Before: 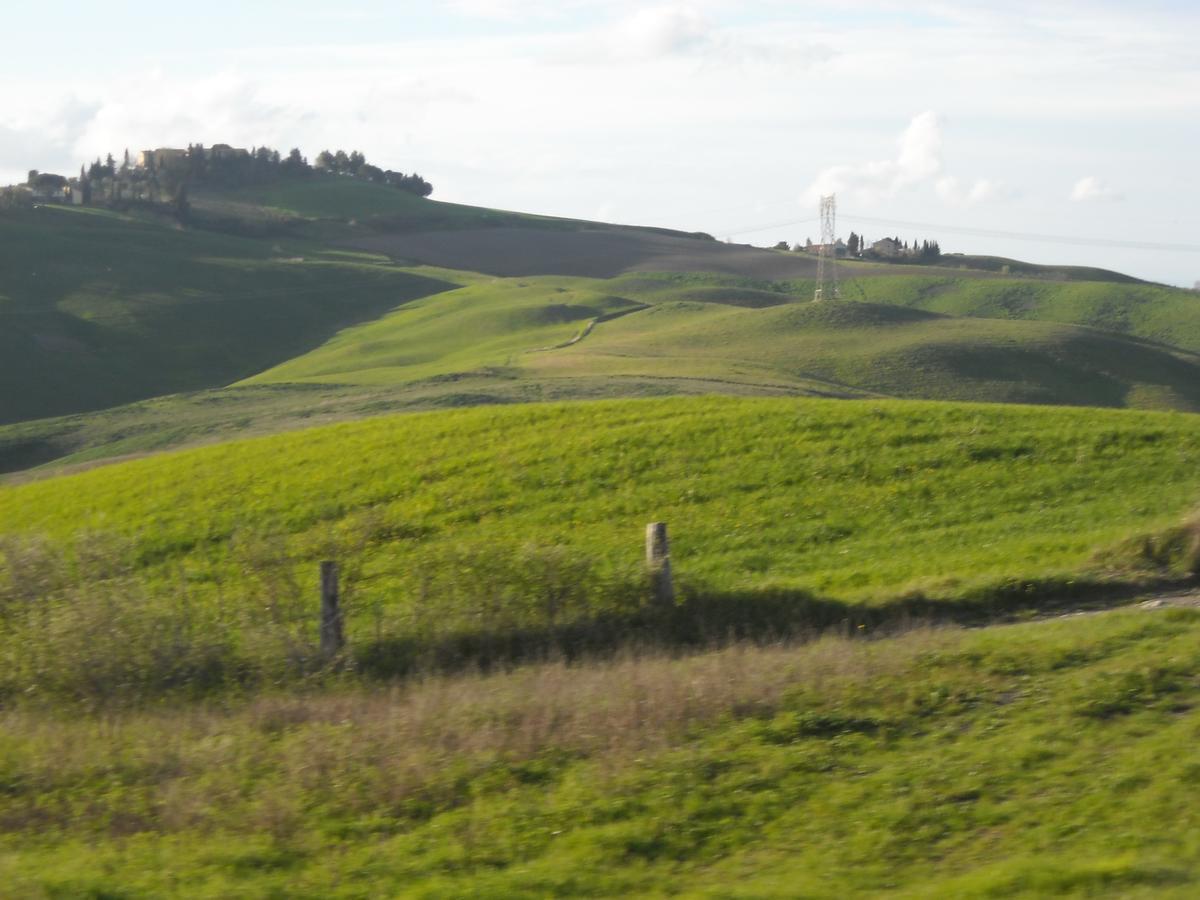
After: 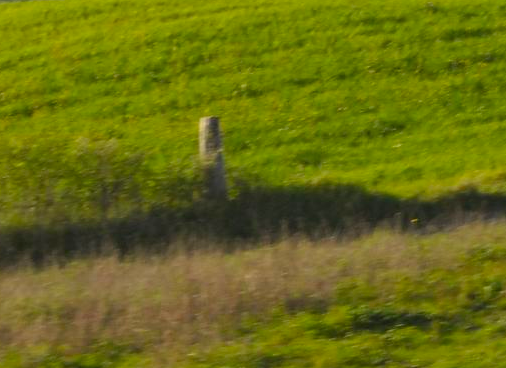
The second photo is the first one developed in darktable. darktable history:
crop: left 37.279%, top 45.186%, right 20.498%, bottom 13.869%
color correction: highlights b* 0.019, saturation 1.35
